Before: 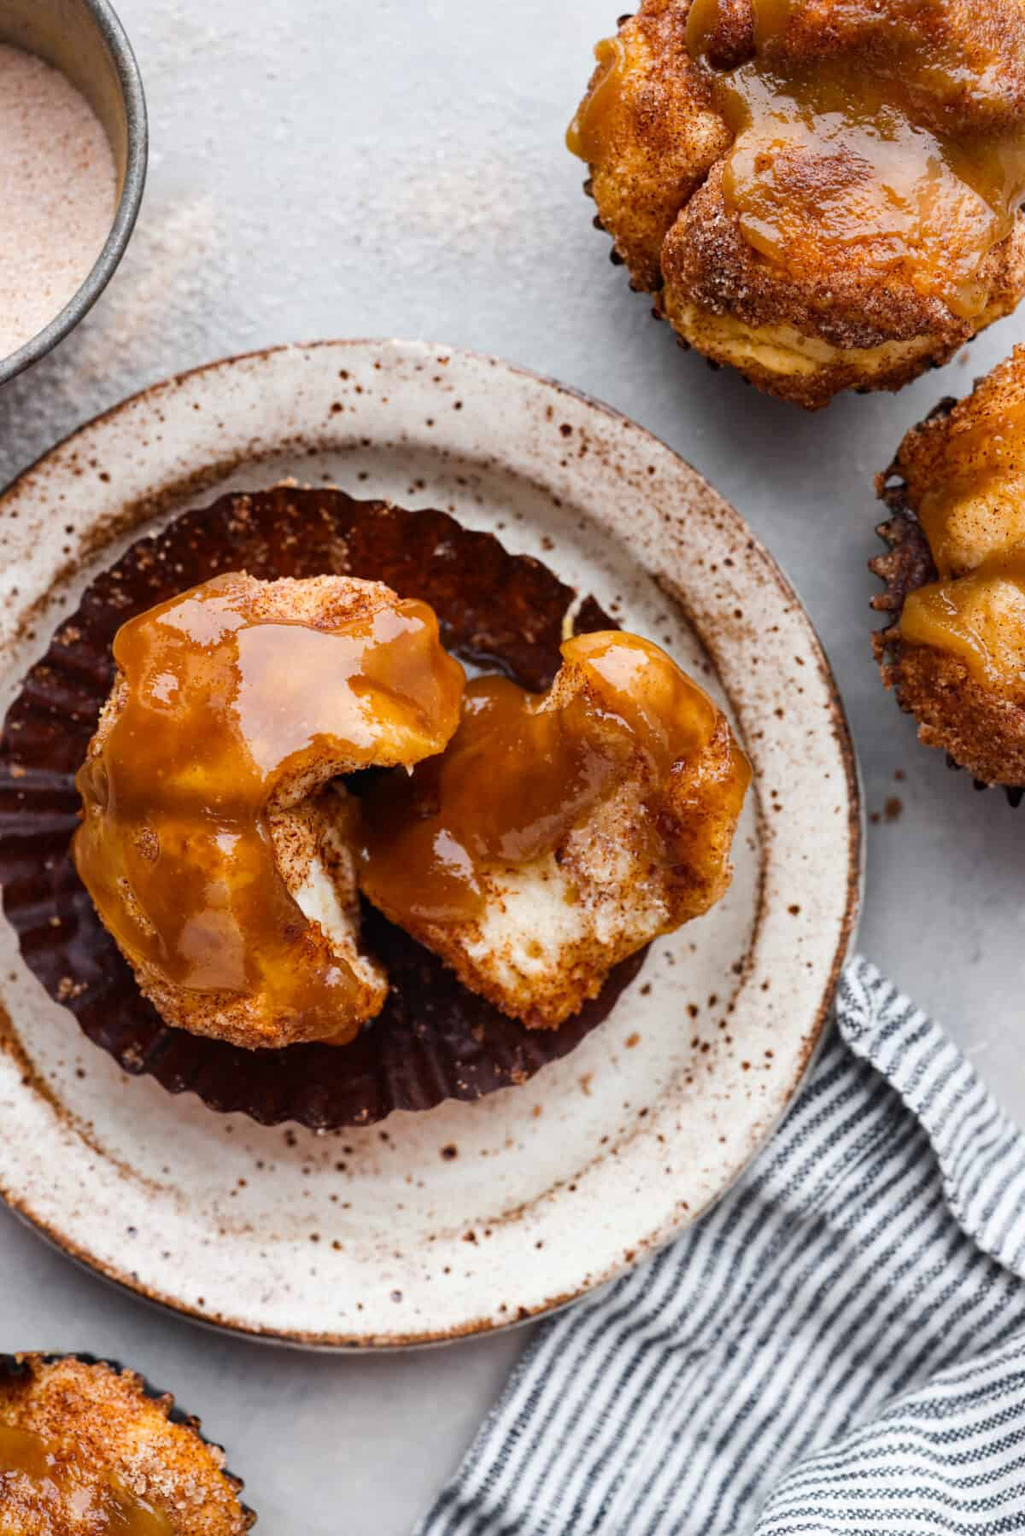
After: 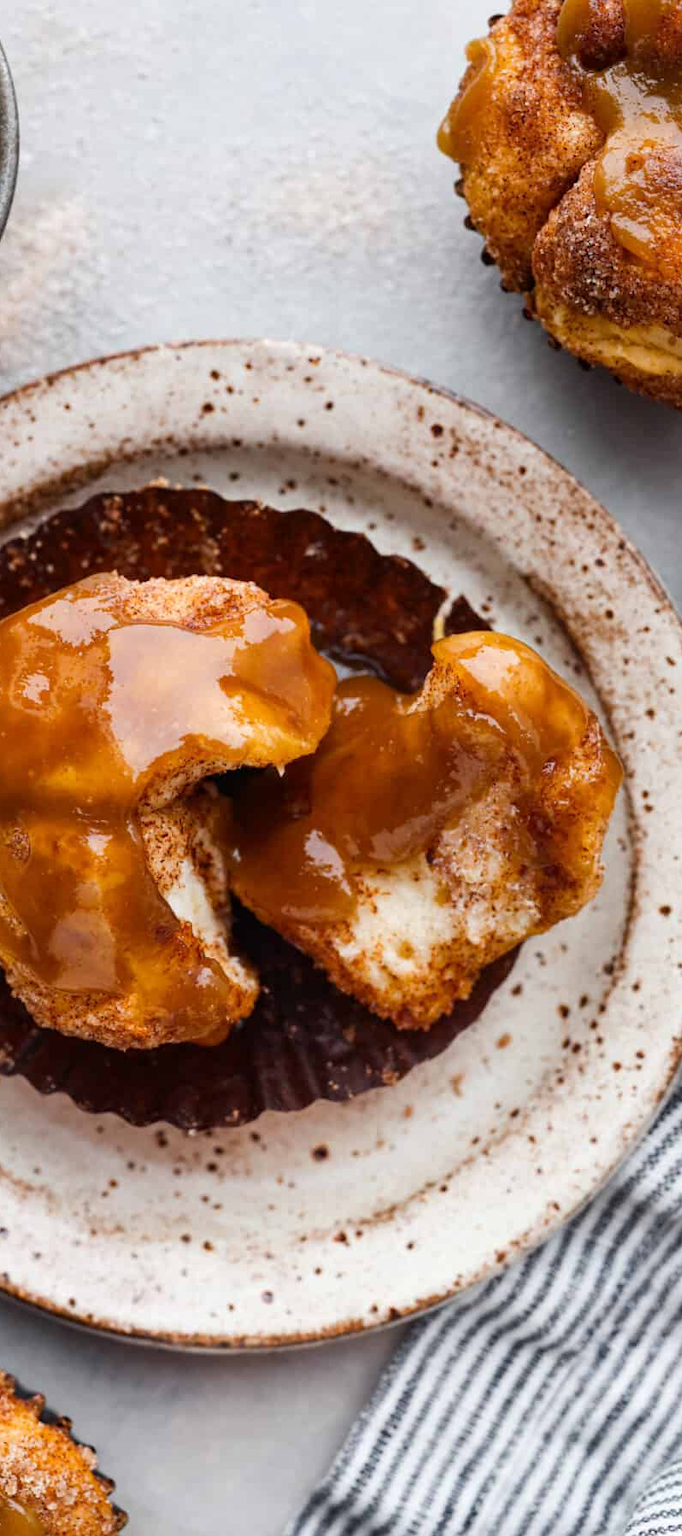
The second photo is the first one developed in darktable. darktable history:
exposure: compensate highlight preservation false
white balance: emerald 1
crop and rotate: left 12.648%, right 20.685%
